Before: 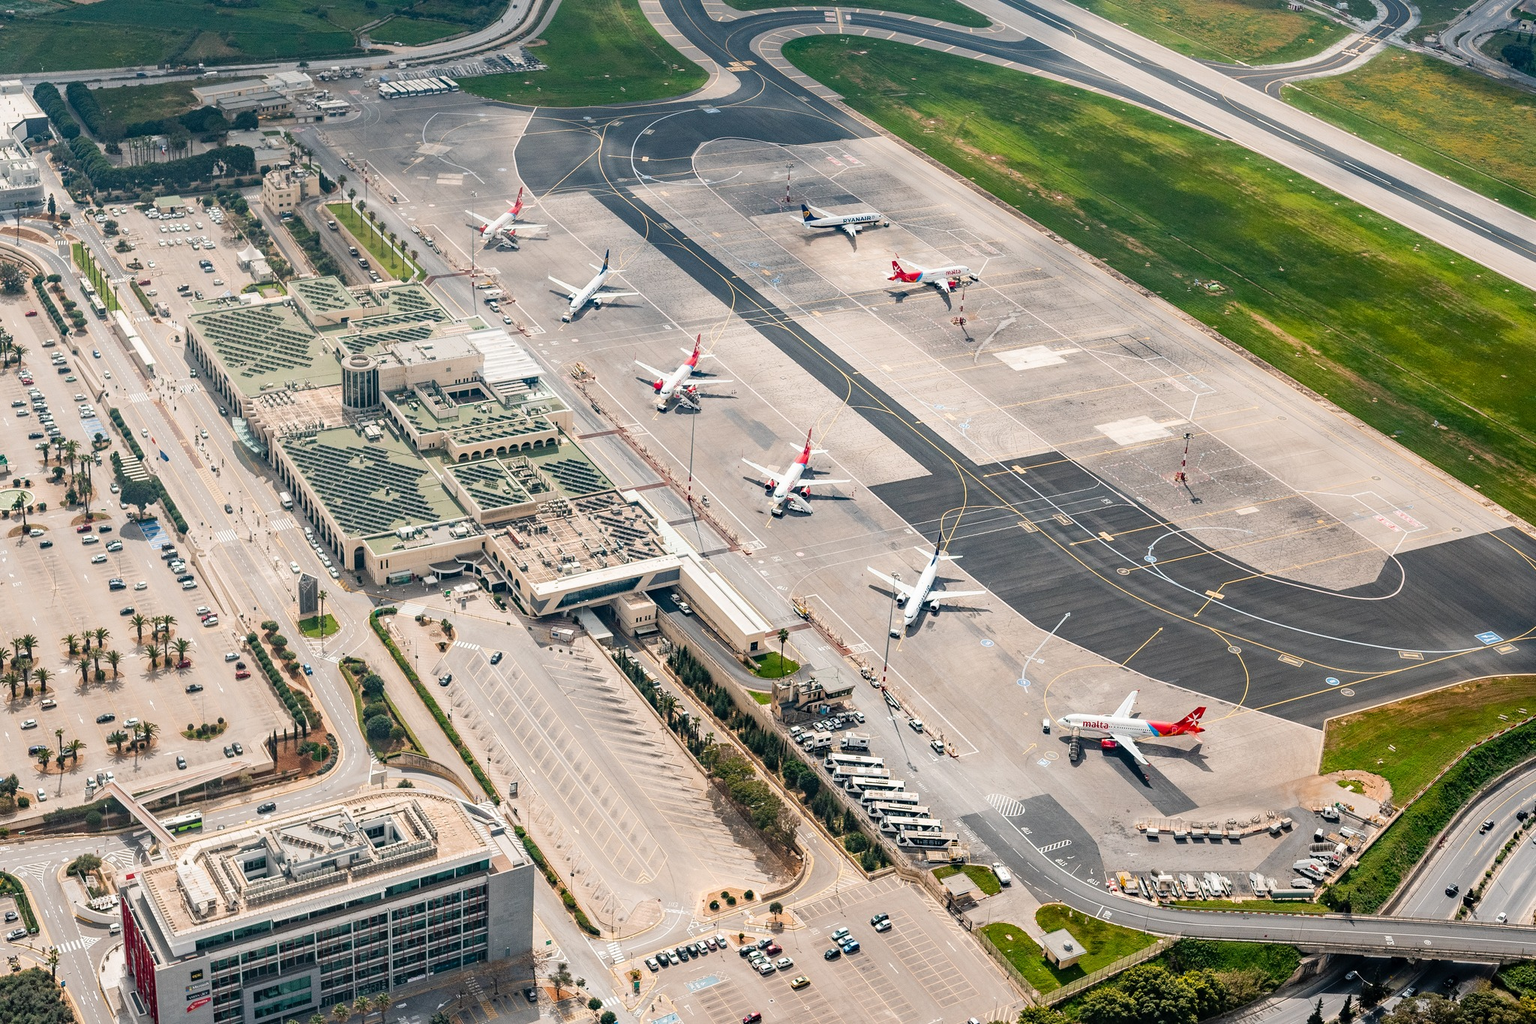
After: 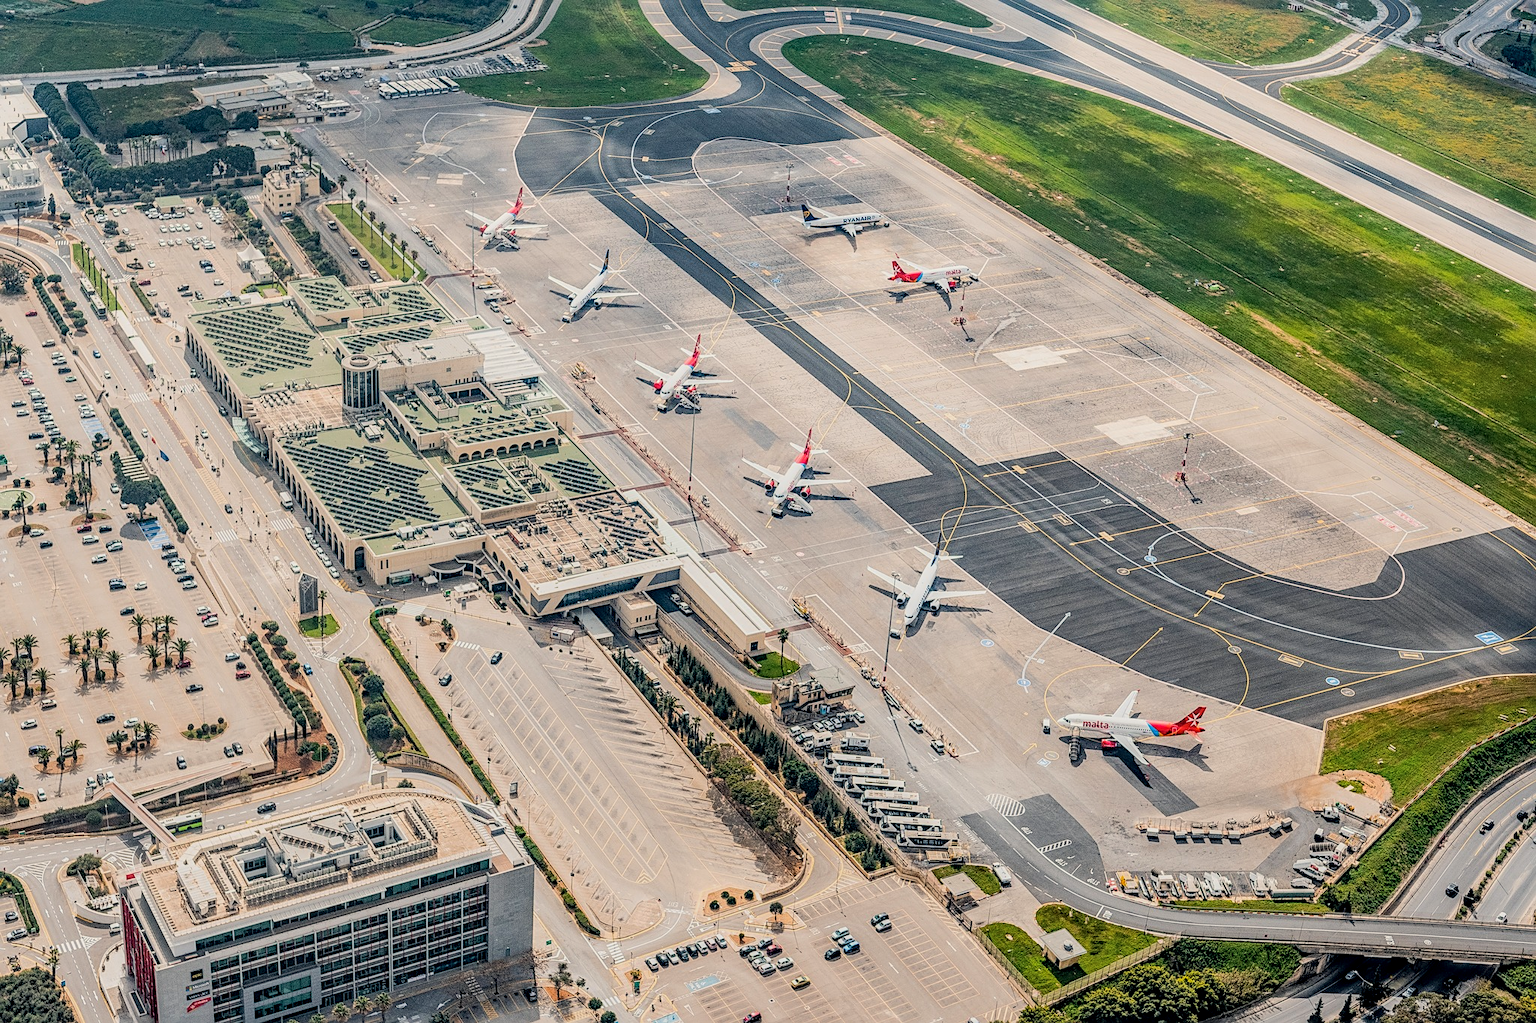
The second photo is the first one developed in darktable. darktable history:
sharpen: on, module defaults
tone equalizer: -8 EV -0.417 EV, -7 EV -0.389 EV, -6 EV -0.333 EV, -5 EV -0.222 EV, -3 EV 0.222 EV, -2 EV 0.333 EV, -1 EV 0.389 EV, +0 EV 0.417 EV, edges refinement/feathering 500, mask exposure compensation -1.57 EV, preserve details no
white balance: emerald 1
global tonemap: drago (0.7, 100)
color correction: highlights a* 0.207, highlights b* 2.7, shadows a* -0.874, shadows b* -4.78
local contrast: highlights 25%, detail 150%
